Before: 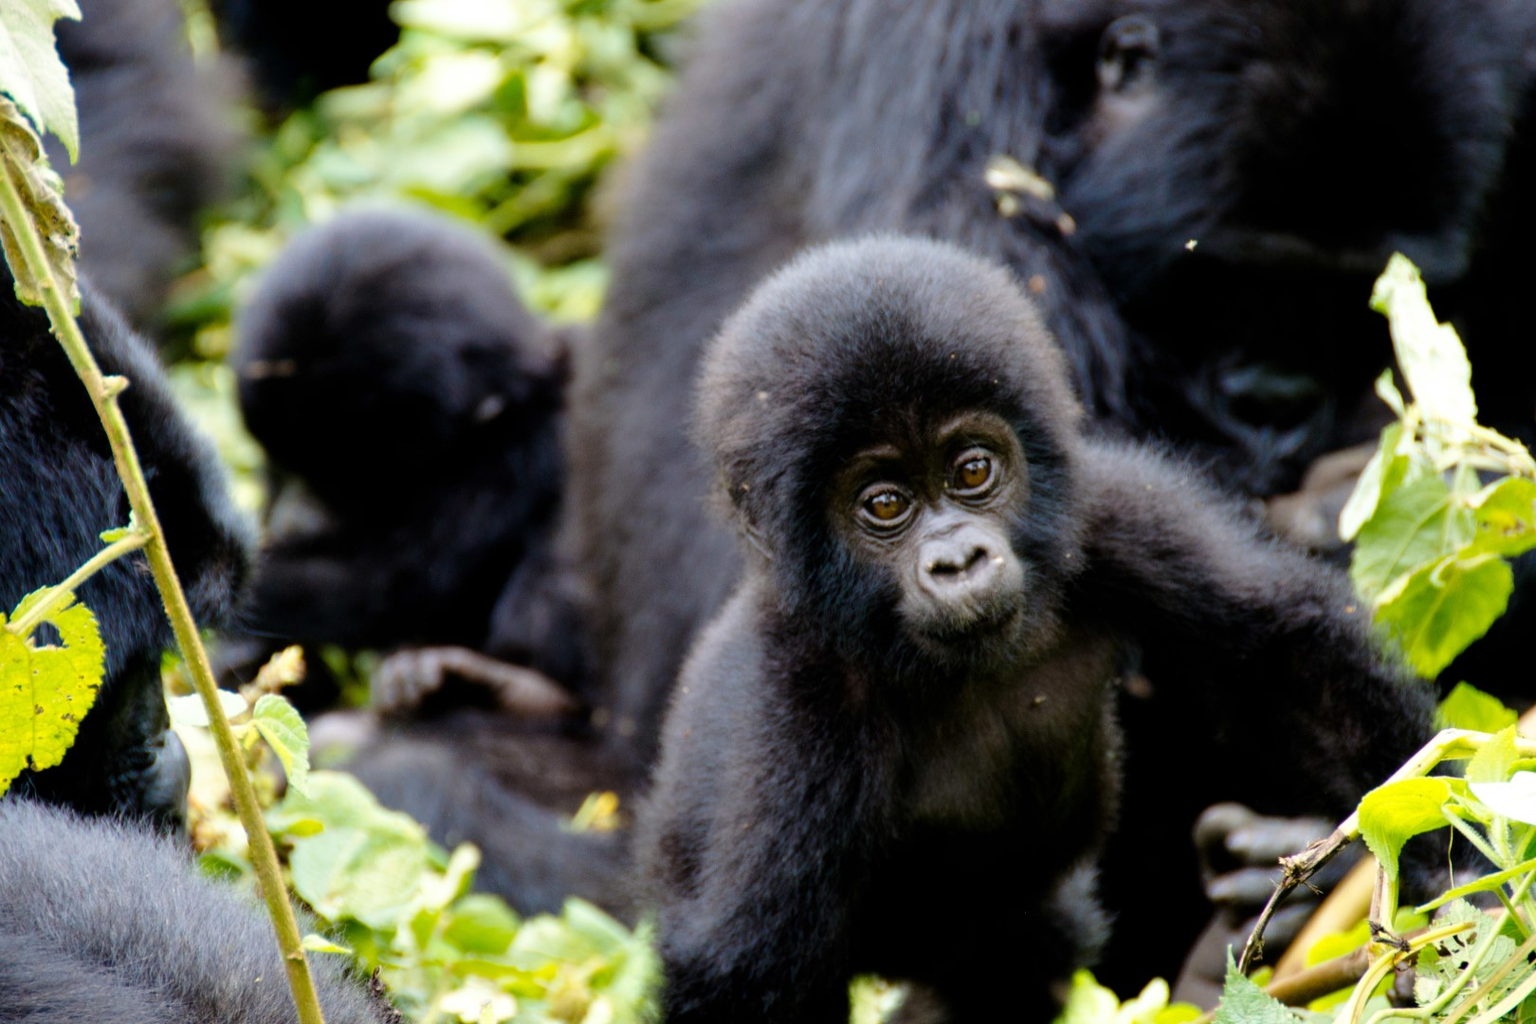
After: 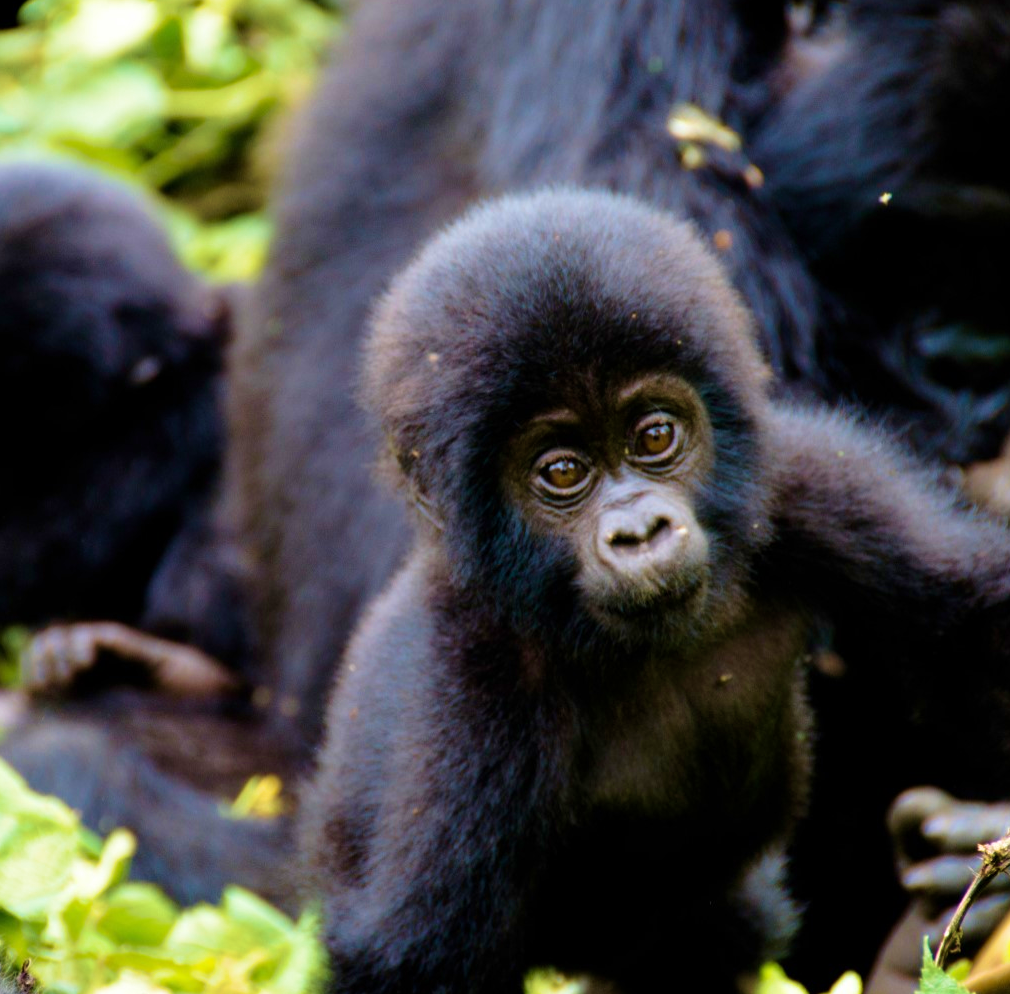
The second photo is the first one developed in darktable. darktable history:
velvia: strength 75%
crop and rotate: left 22.918%, top 5.629%, right 14.711%, bottom 2.247%
